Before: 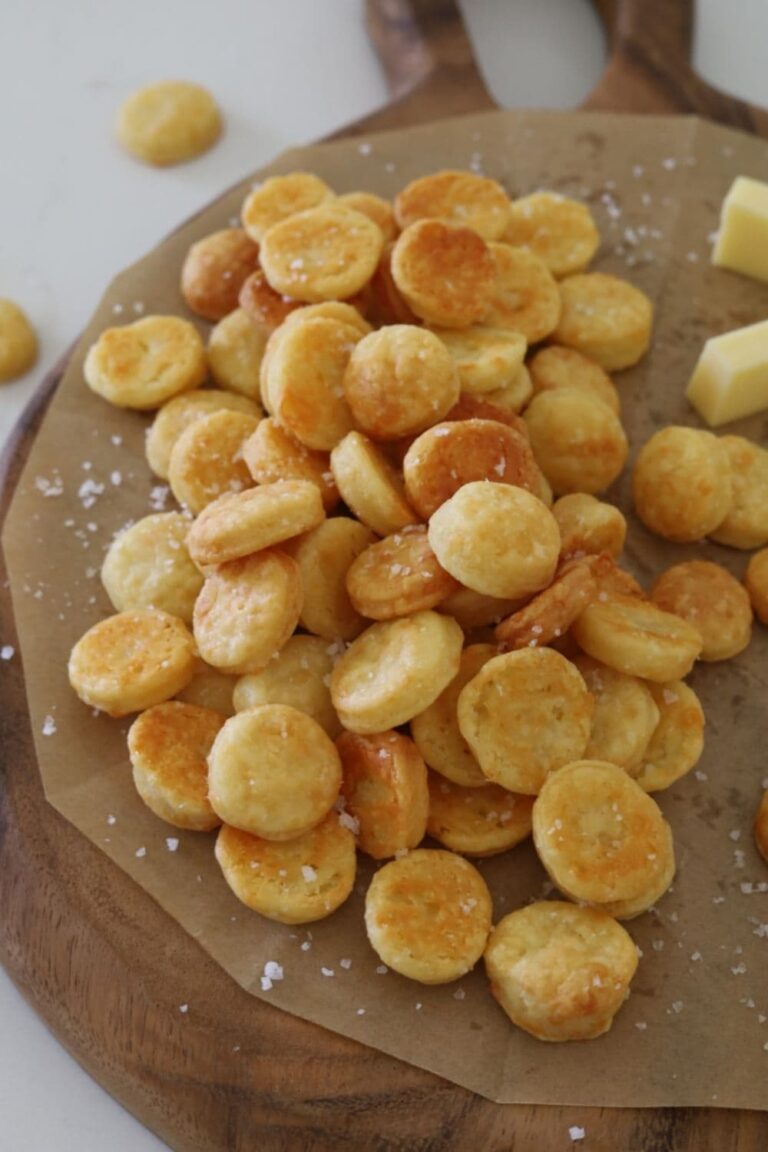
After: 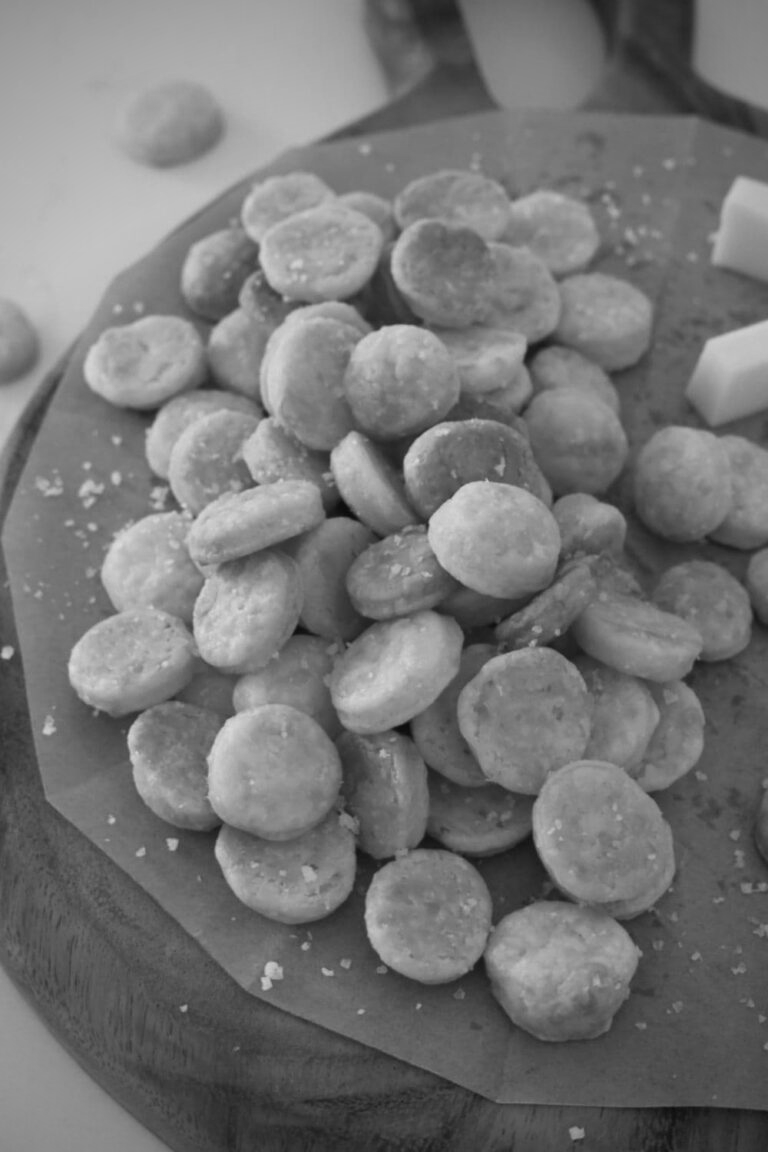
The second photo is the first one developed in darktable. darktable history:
vignetting: width/height ratio 1.094
monochrome: on, module defaults
